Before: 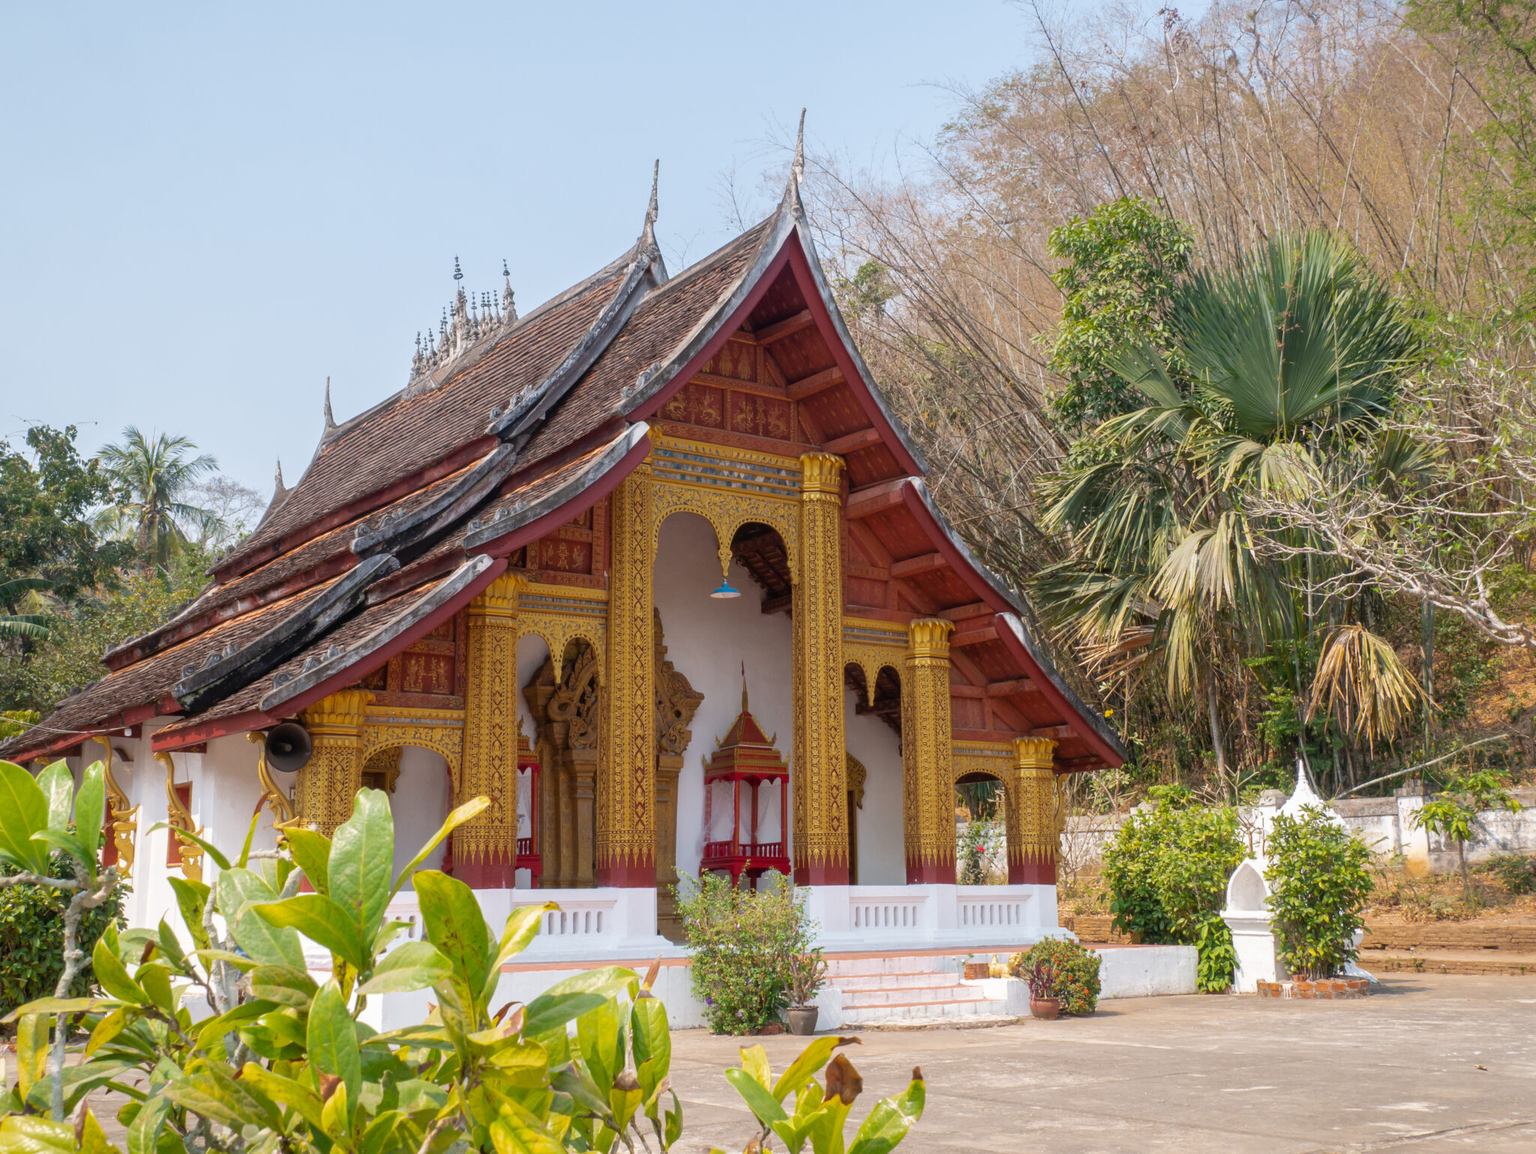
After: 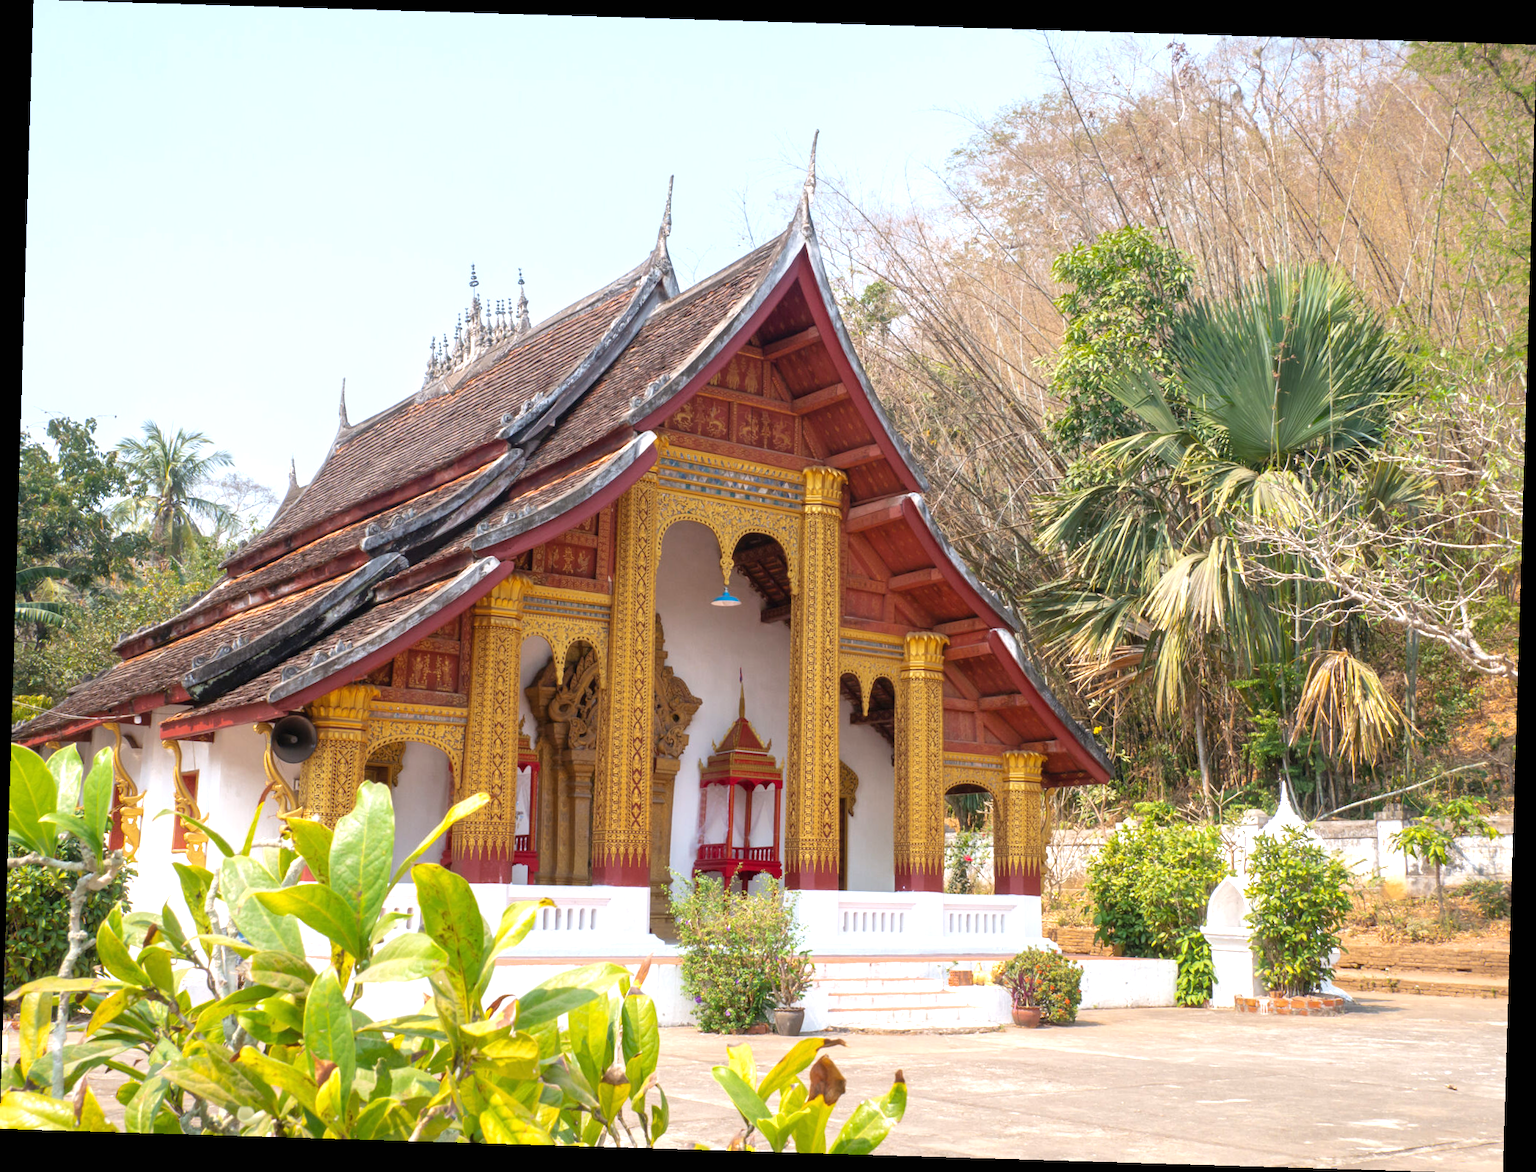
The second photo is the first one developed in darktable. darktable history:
rotate and perspective: rotation 1.72°, automatic cropping off
exposure: black level correction 0, compensate exposure bias true, compensate highlight preservation false
